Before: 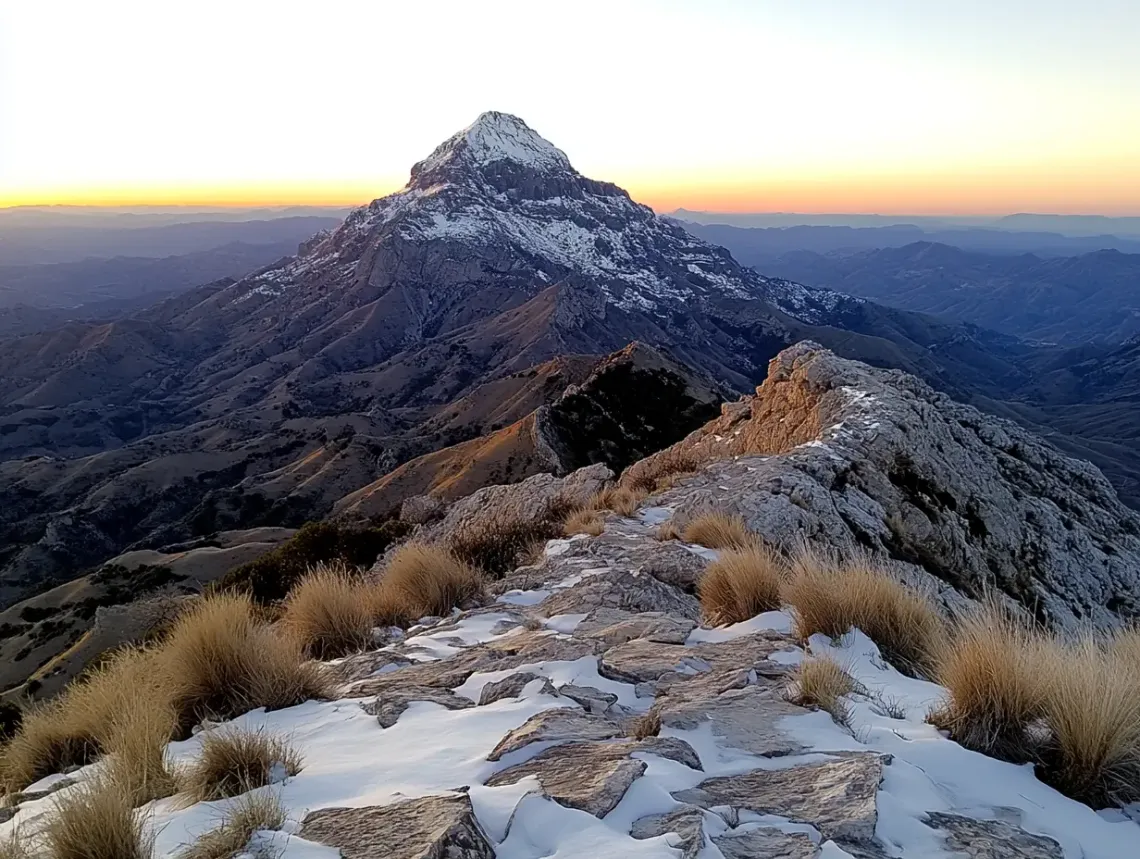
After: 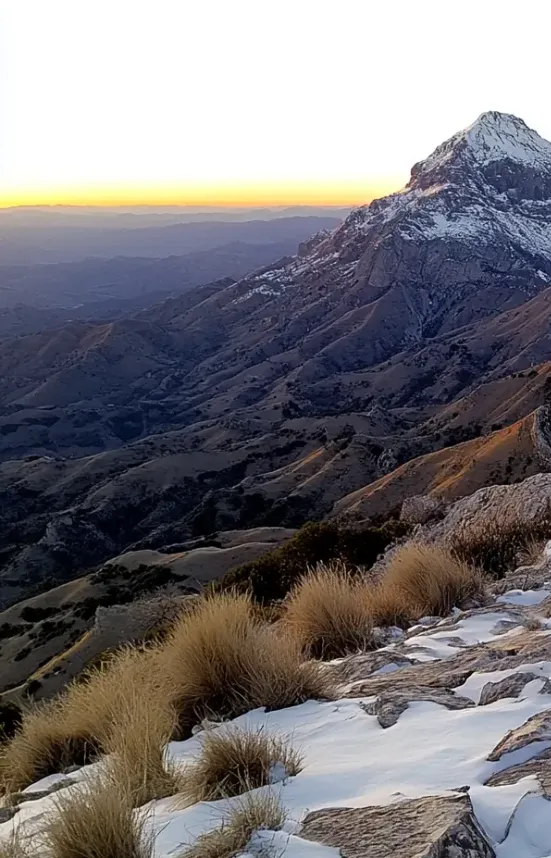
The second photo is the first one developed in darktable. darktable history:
crop and rotate: left 0.02%, top 0%, right 51.646%
